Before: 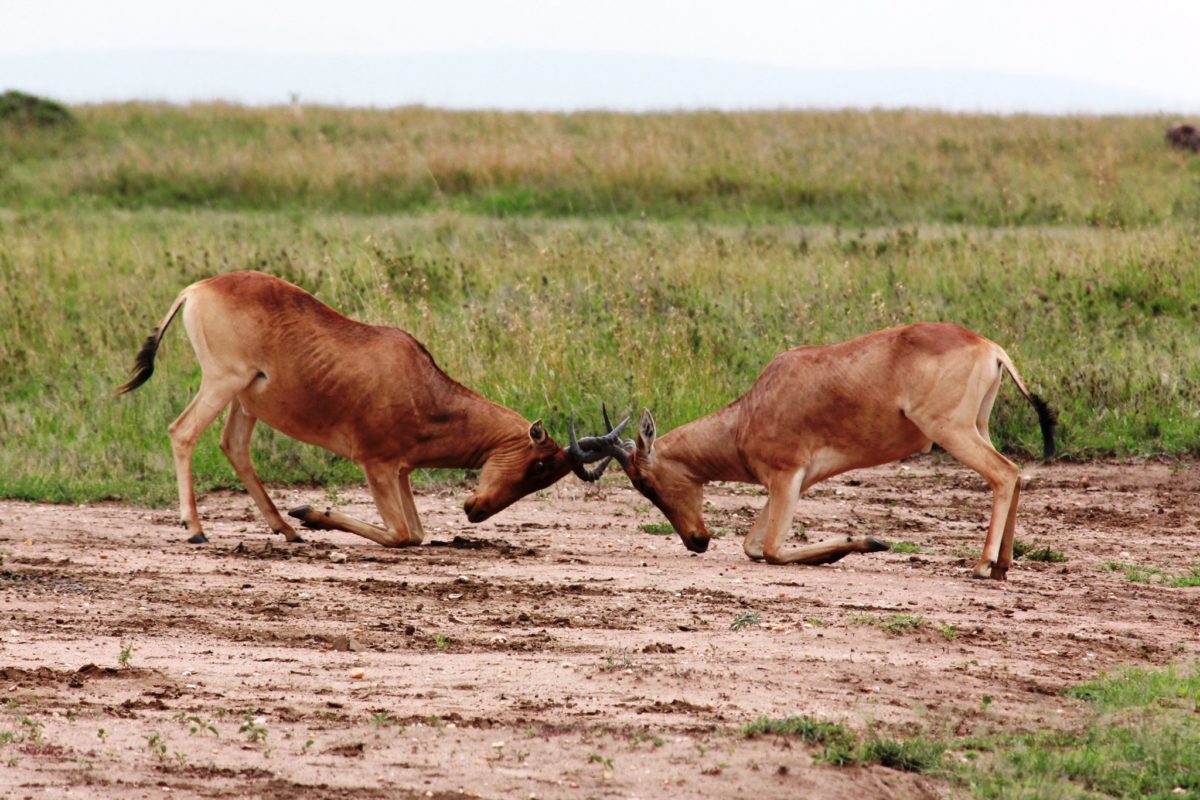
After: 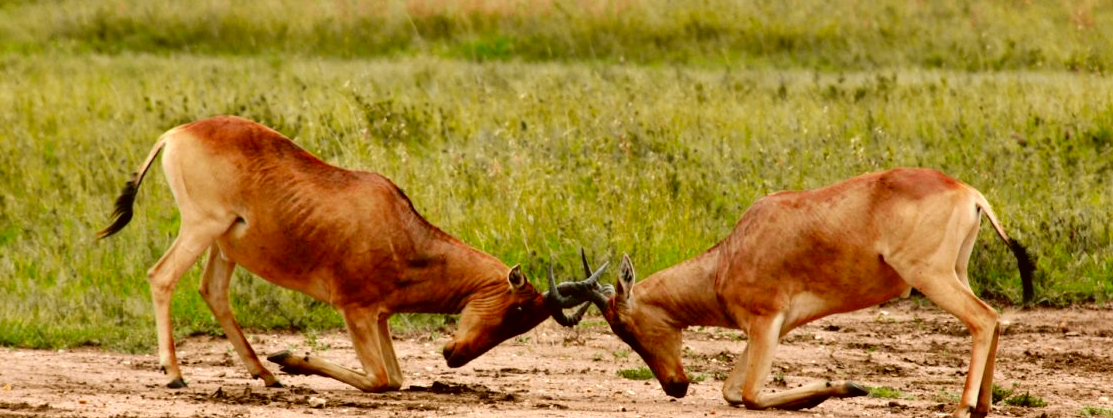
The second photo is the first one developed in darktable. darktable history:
crop: left 1.773%, top 19.498%, right 5.448%, bottom 28.144%
color correction: highlights a* -1.8, highlights b* 10.62, shadows a* 0.734, shadows b* 18.56
exposure: black level correction 0.005, exposure 0.288 EV, compensate highlight preservation false
tone curve: curves: ch0 [(0, 0.012) (0.036, 0.035) (0.274, 0.288) (0.504, 0.536) (0.844, 0.84) (1, 0.983)]; ch1 [(0, 0) (0.389, 0.403) (0.462, 0.486) (0.499, 0.498) (0.511, 0.502) (0.536, 0.547) (0.579, 0.578) (0.626, 0.645) (0.749, 0.781) (1, 1)]; ch2 [(0, 0) (0.457, 0.486) (0.5, 0.5) (0.557, 0.561) (0.614, 0.622) (0.704, 0.732) (1, 1)], color space Lab, independent channels, preserve colors none
shadows and highlights: low approximation 0.01, soften with gaussian
